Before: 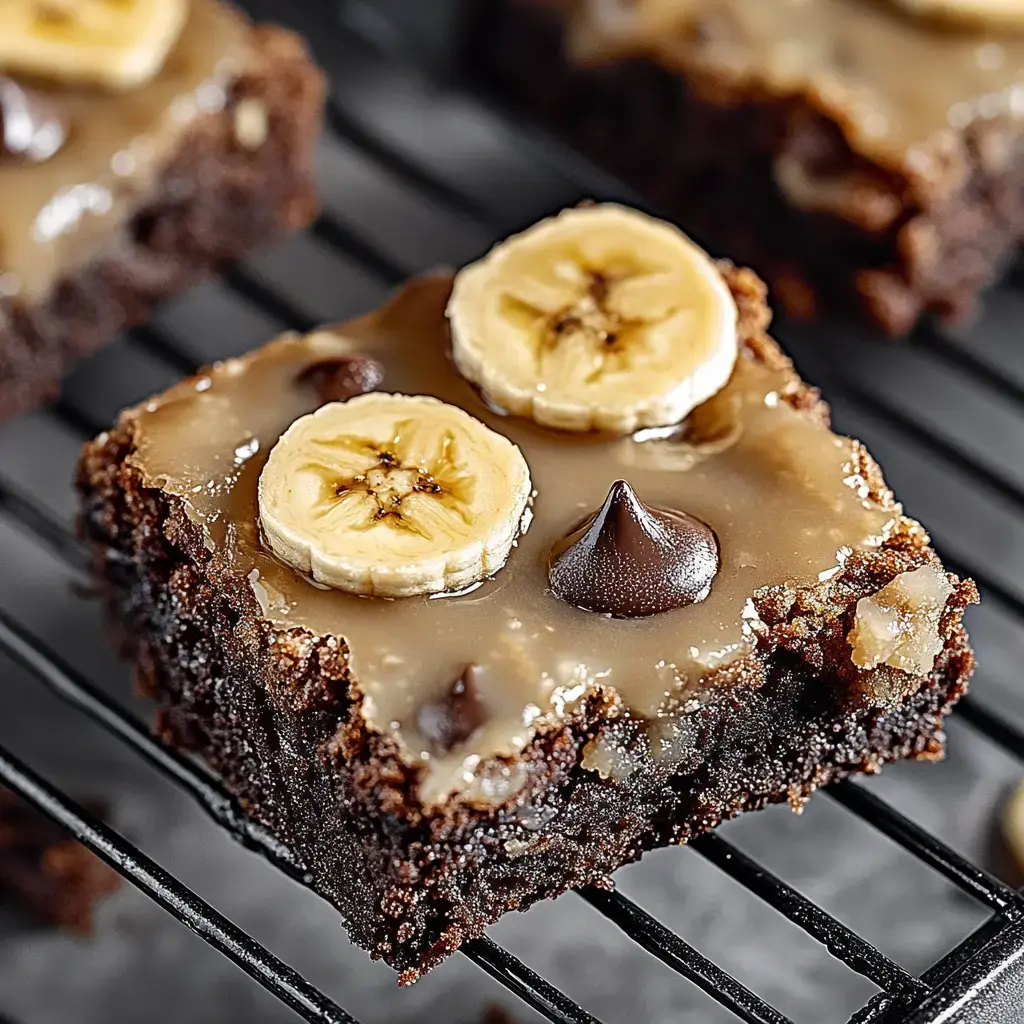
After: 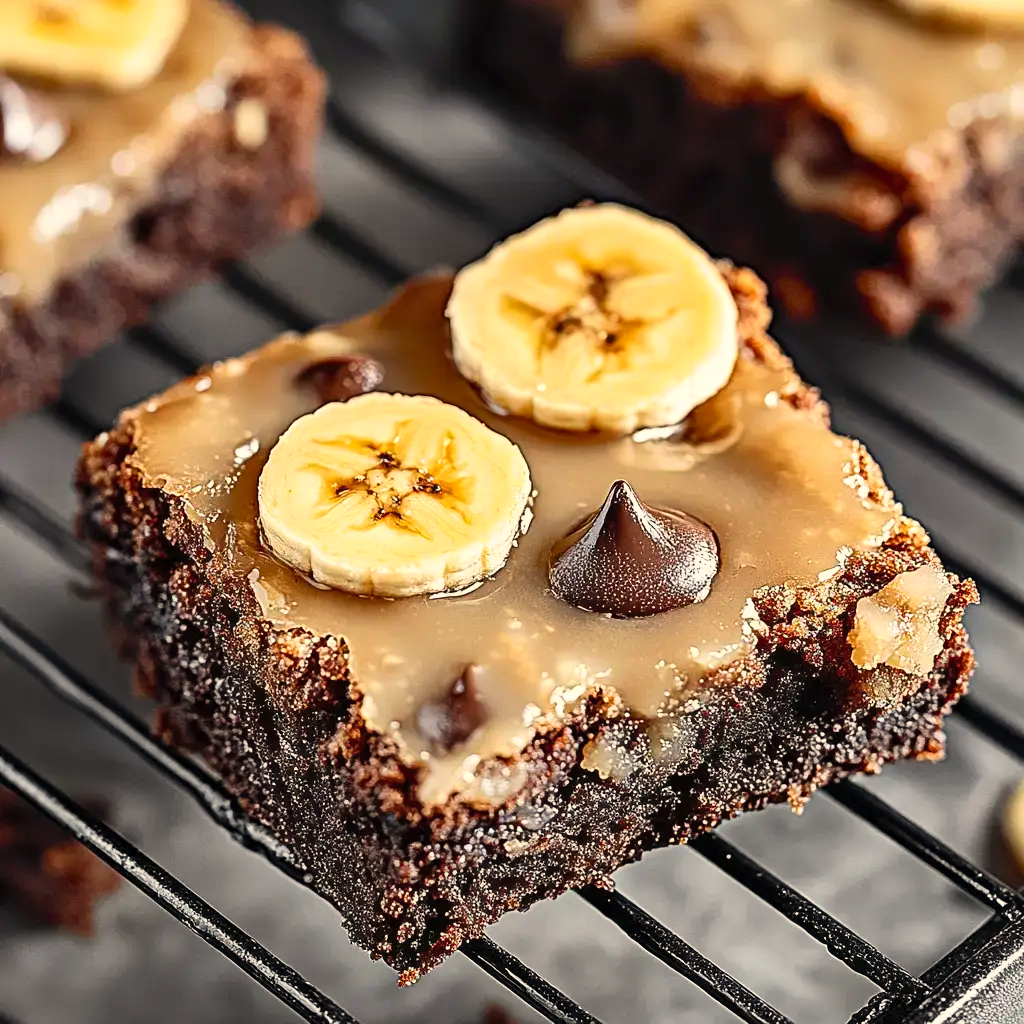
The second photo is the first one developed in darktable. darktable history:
contrast brightness saturation: contrast 0.2, brightness 0.16, saturation 0.22
white balance: red 1.045, blue 0.932
